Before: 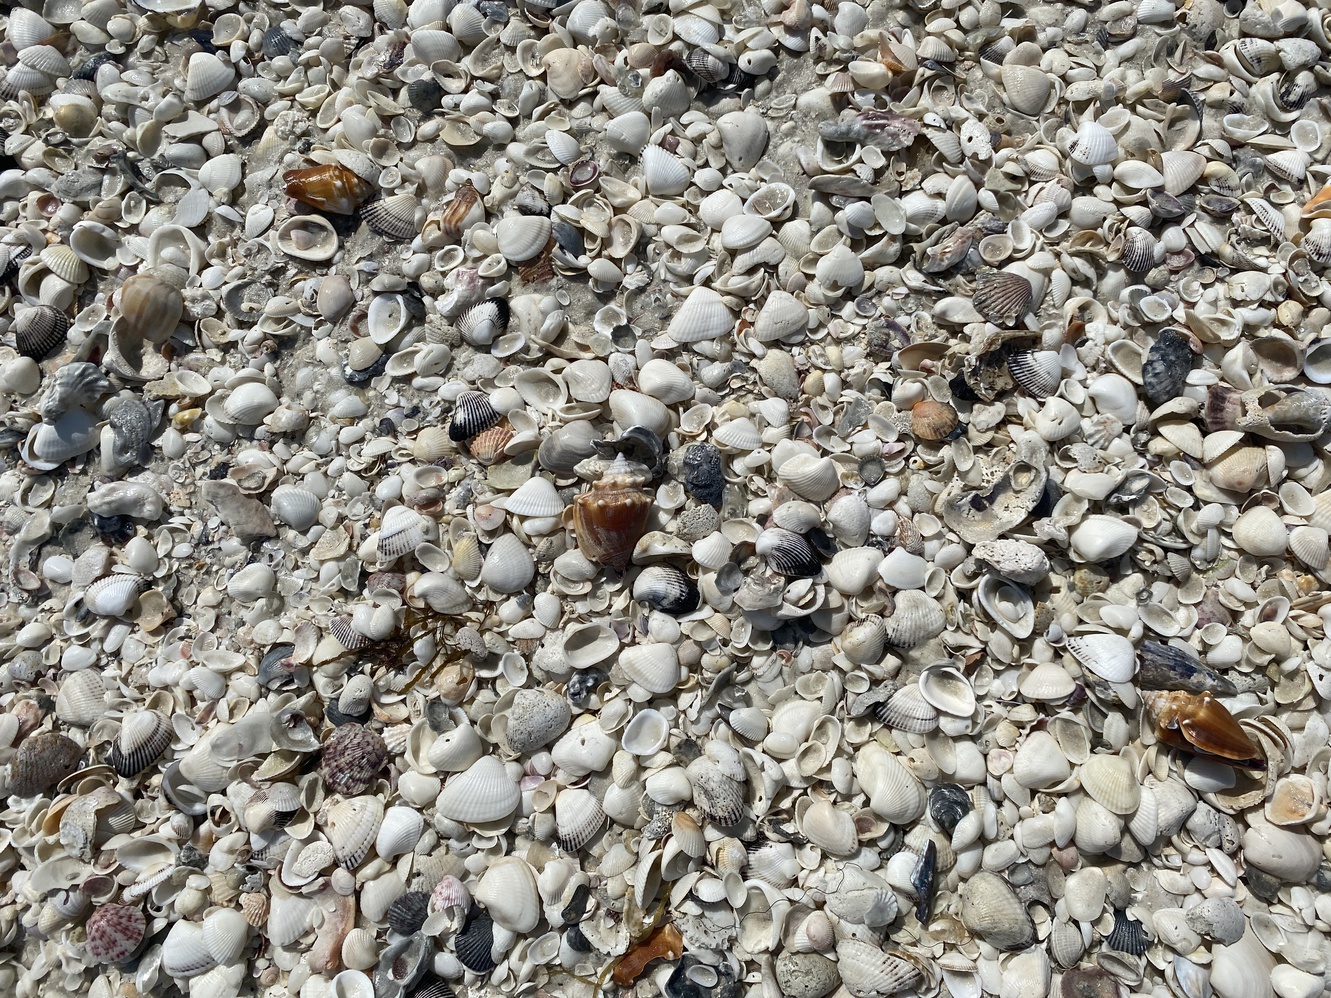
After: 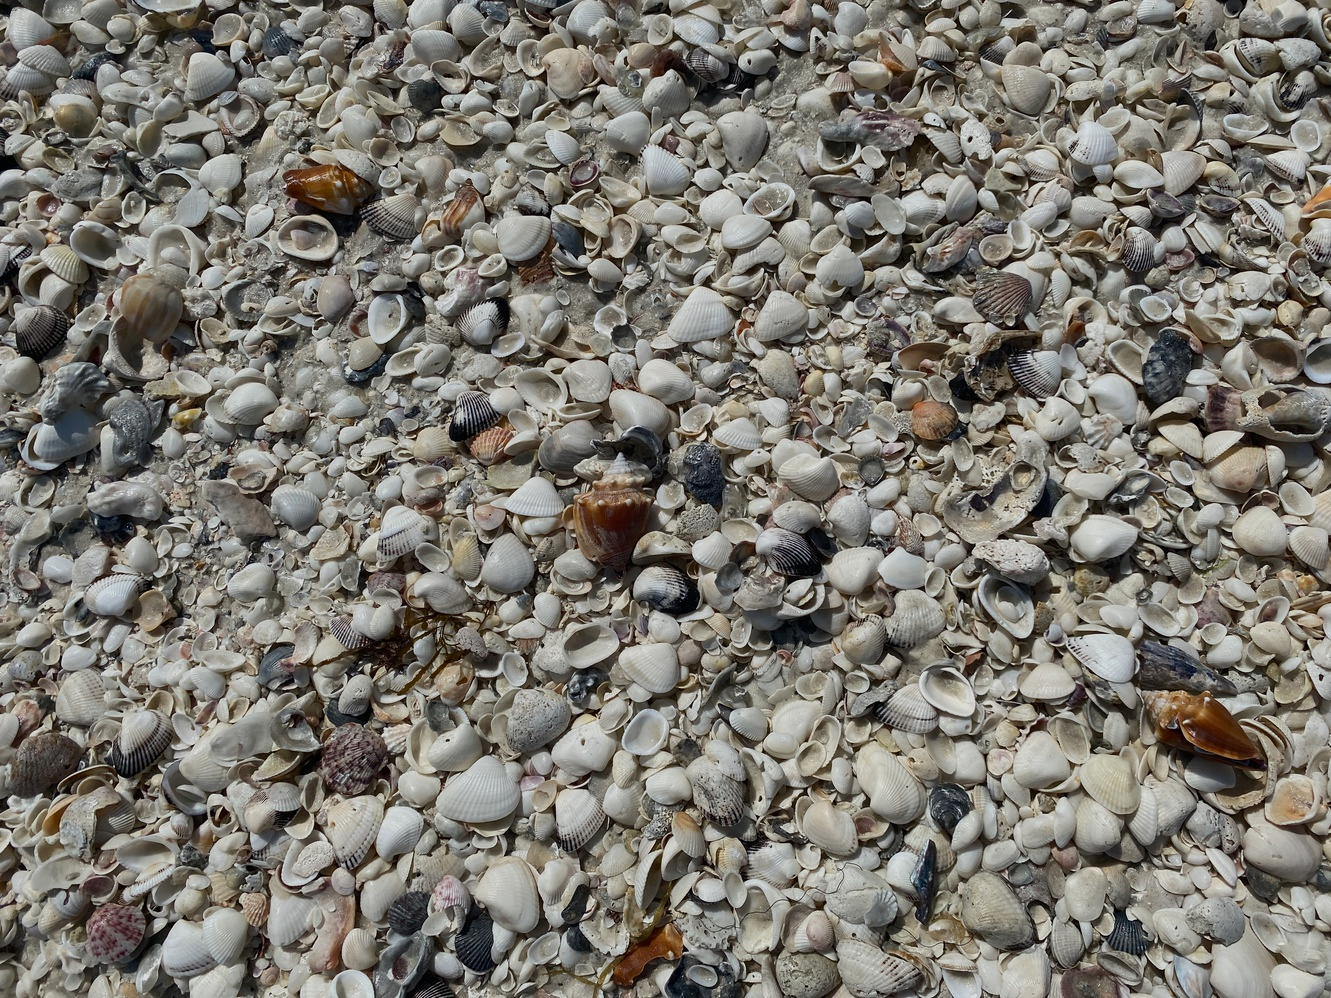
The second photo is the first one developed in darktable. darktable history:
tone equalizer: on, module defaults
exposure: exposure -0.462 EV, compensate highlight preservation false
